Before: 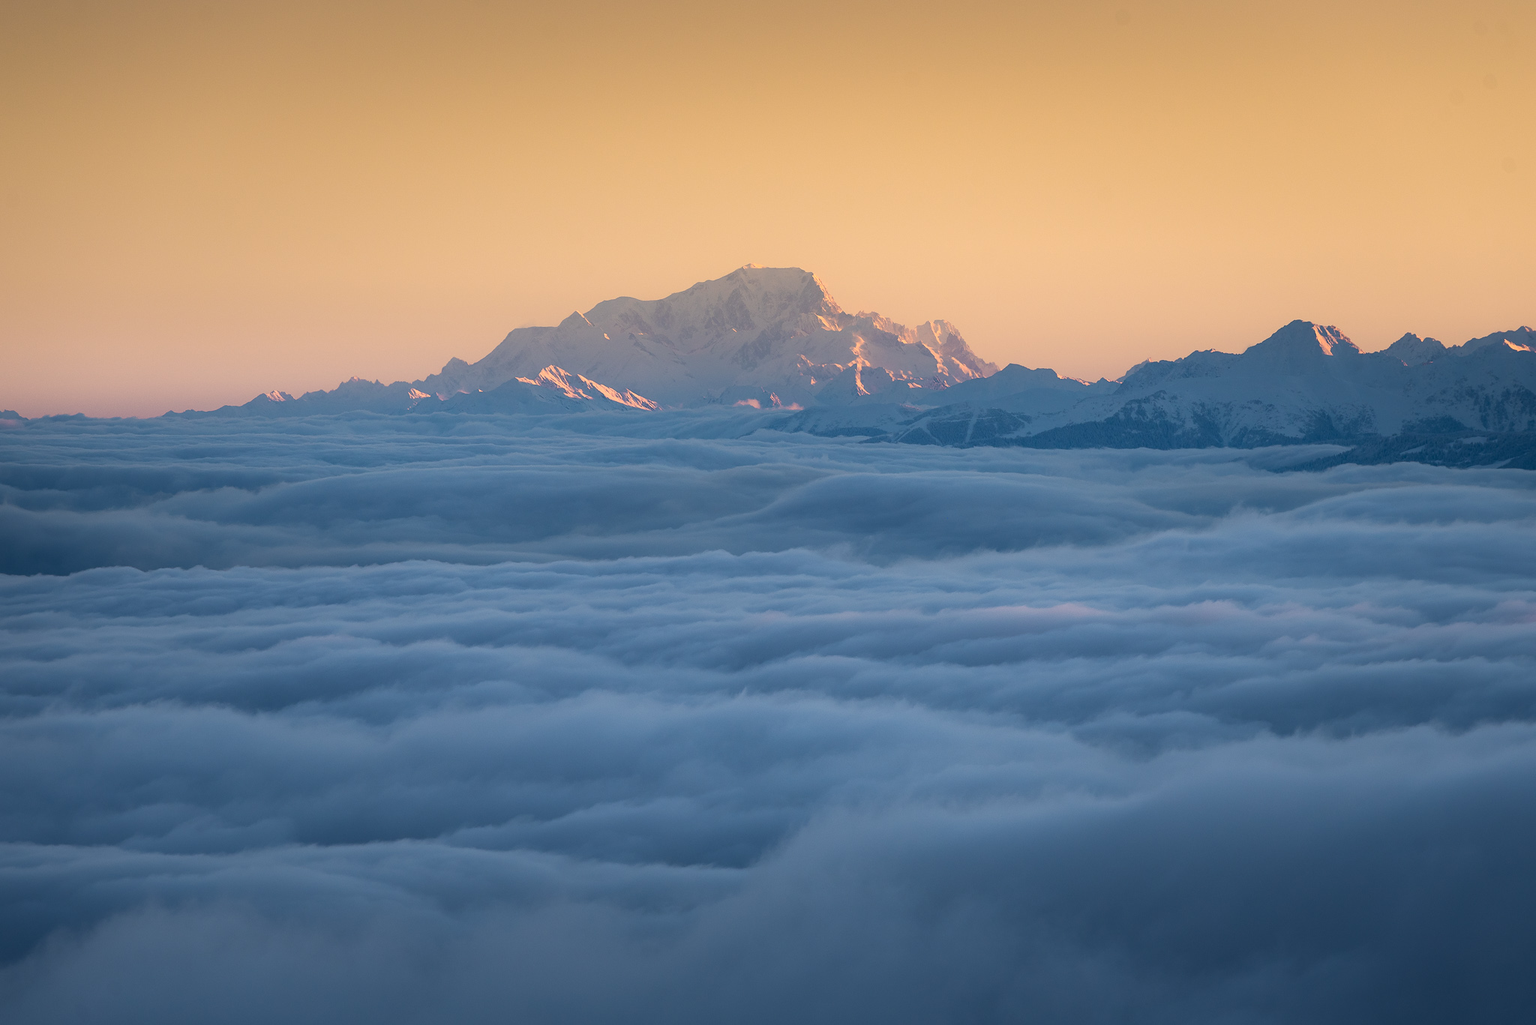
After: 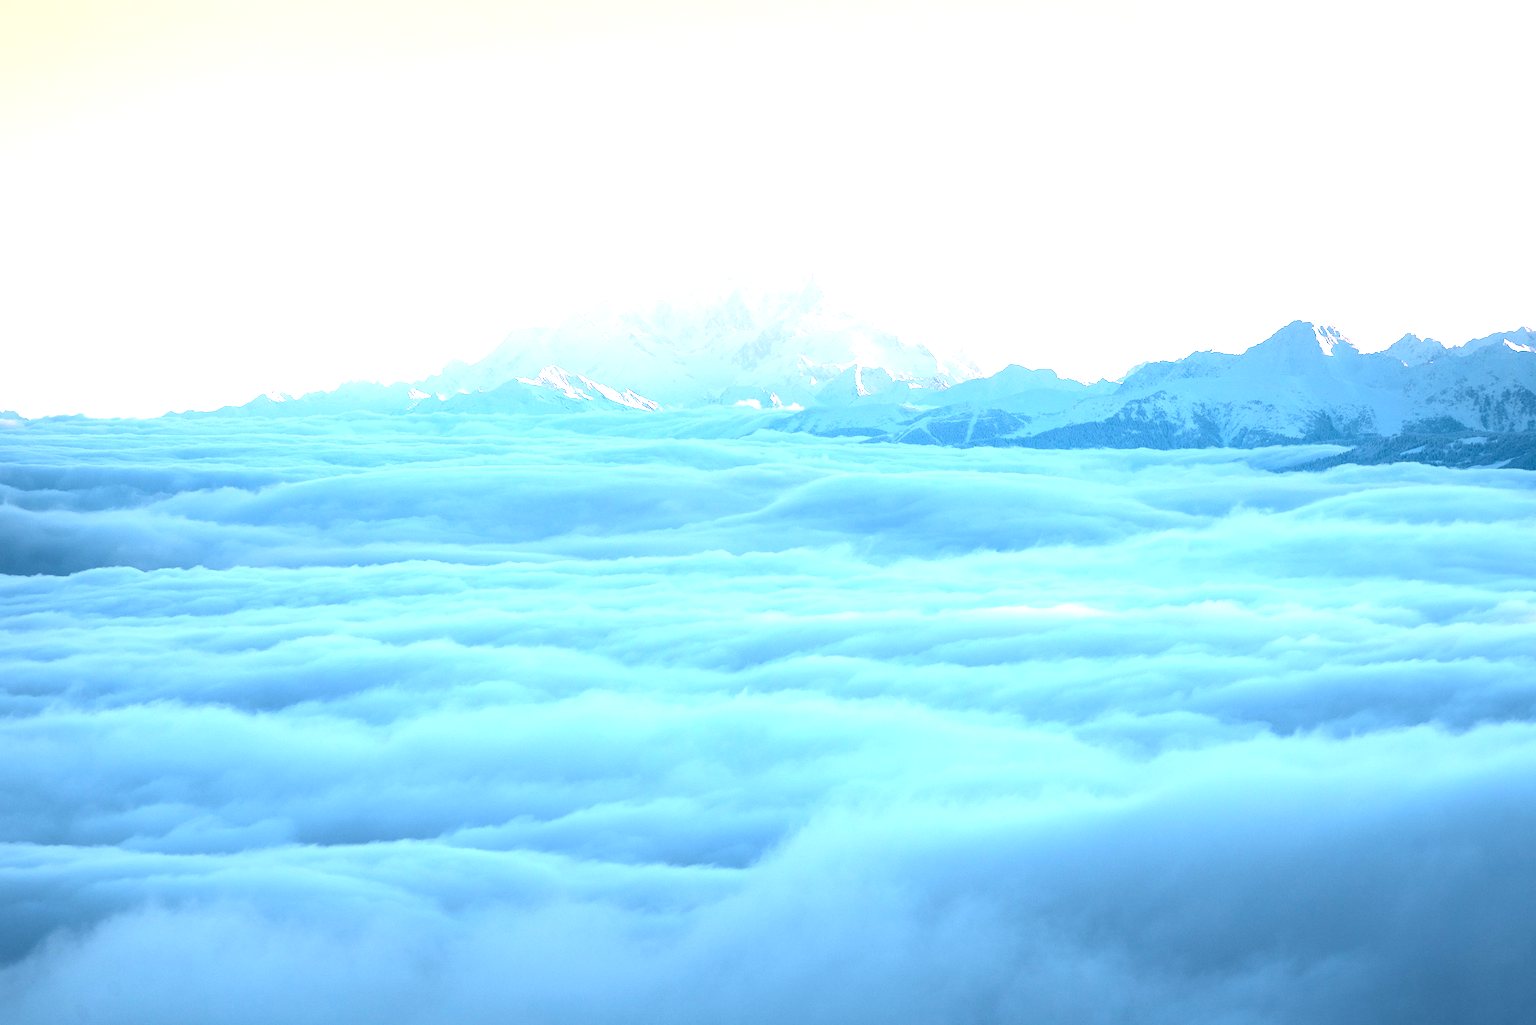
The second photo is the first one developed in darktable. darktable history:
contrast brightness saturation: contrast 0.15, brightness -0.01, saturation 0.1
color correction: highlights a* -12.64, highlights b* -18.1, saturation 0.7
exposure: exposure 2.207 EV, compensate highlight preservation false
